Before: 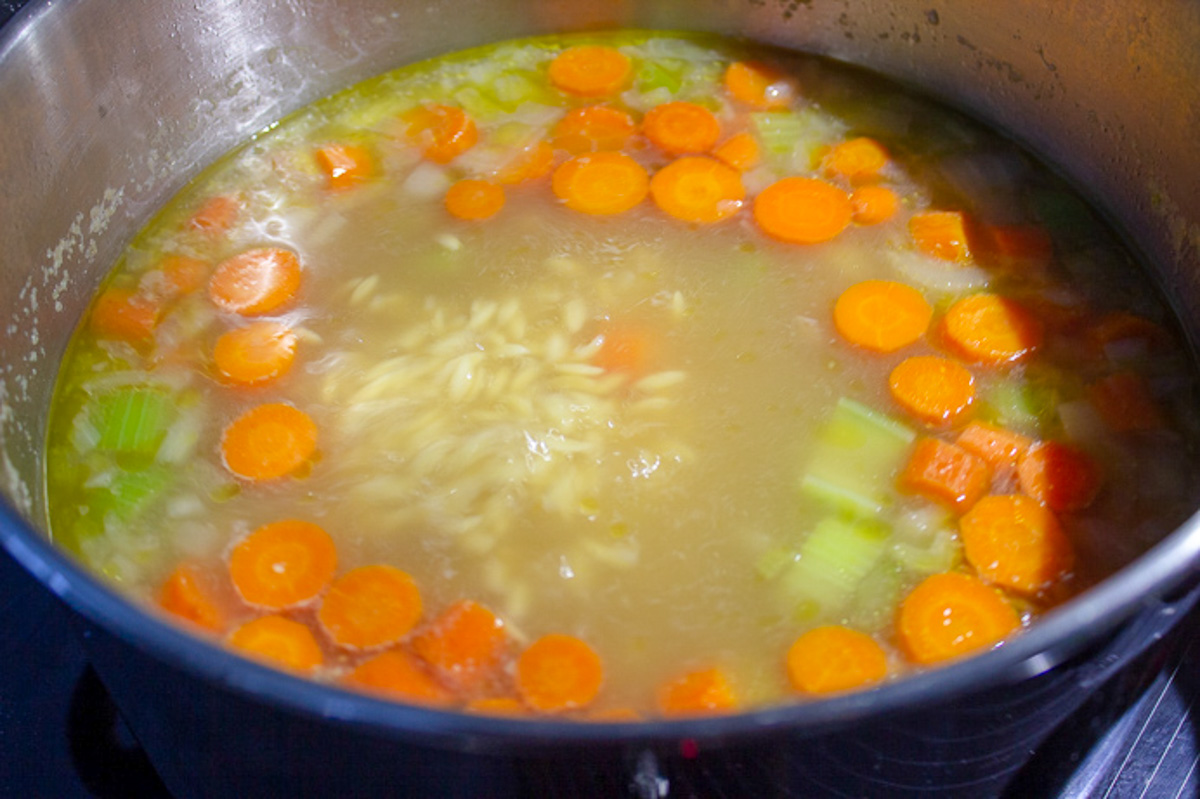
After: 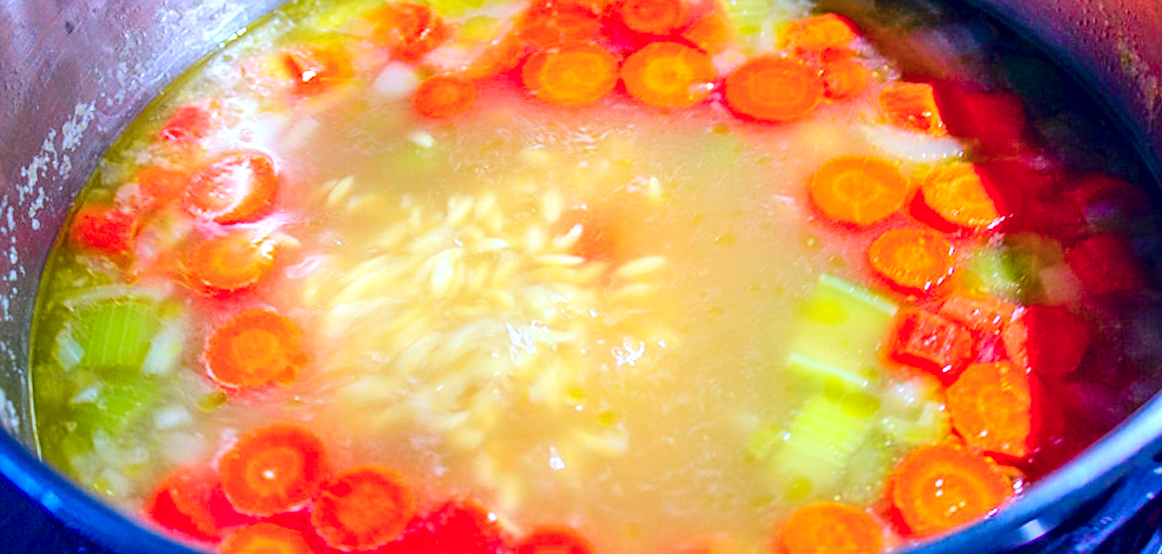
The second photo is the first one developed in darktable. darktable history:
sharpen: on, module defaults
local contrast: highlights 61%, detail 143%, midtone range 0.428
color balance rgb: perceptual saturation grading › global saturation 25%, perceptual brilliance grading › mid-tones 10%, perceptual brilliance grading › shadows 15%, global vibrance 20%
tone equalizer: -8 EV -0.528 EV, -7 EV -0.319 EV, -6 EV -0.083 EV, -5 EV 0.413 EV, -4 EV 0.985 EV, -3 EV 0.791 EV, -2 EV -0.01 EV, -1 EV 0.14 EV, +0 EV -0.012 EV, smoothing 1
contrast brightness saturation: contrast 0.28
crop: top 11.038%, bottom 13.962%
tone curve: curves: ch1 [(0, 0) (0.108, 0.197) (0.5, 0.5) (0.681, 0.885) (1, 1)]; ch2 [(0, 0) (0.28, 0.151) (1, 1)], color space Lab, independent channels
rotate and perspective: rotation -3°, crop left 0.031, crop right 0.968, crop top 0.07, crop bottom 0.93
